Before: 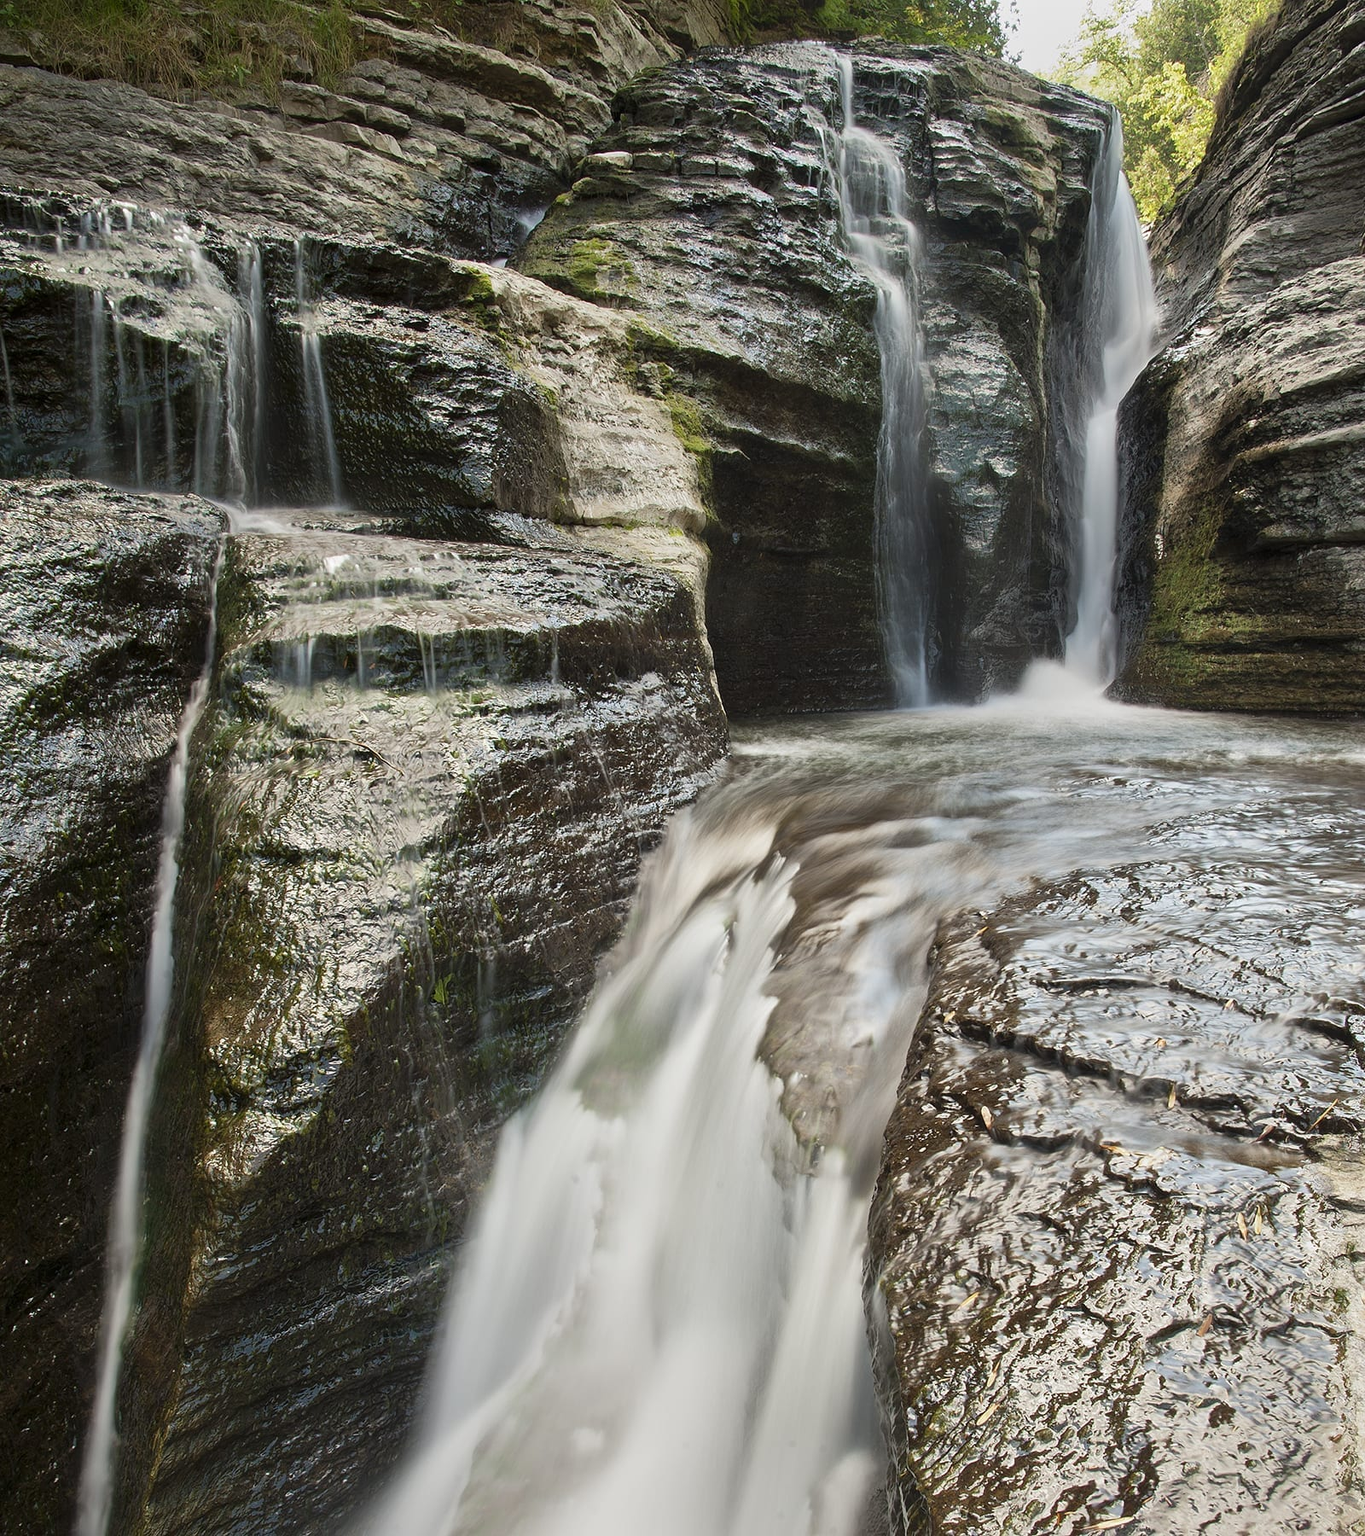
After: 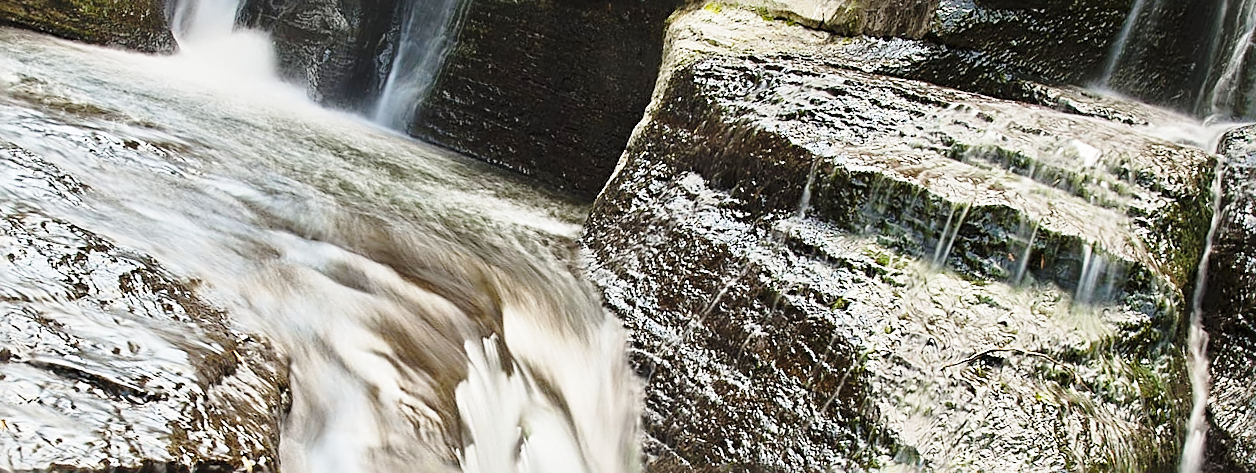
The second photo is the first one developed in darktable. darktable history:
color balance rgb: perceptual saturation grading › global saturation 30%, global vibrance 10%
crop and rotate: angle 16.12°, top 30.835%, bottom 35.653%
sharpen: radius 2.817, amount 0.715
base curve: curves: ch0 [(0, 0) (0.028, 0.03) (0.121, 0.232) (0.46, 0.748) (0.859, 0.968) (1, 1)], preserve colors none
color correction: saturation 0.8
